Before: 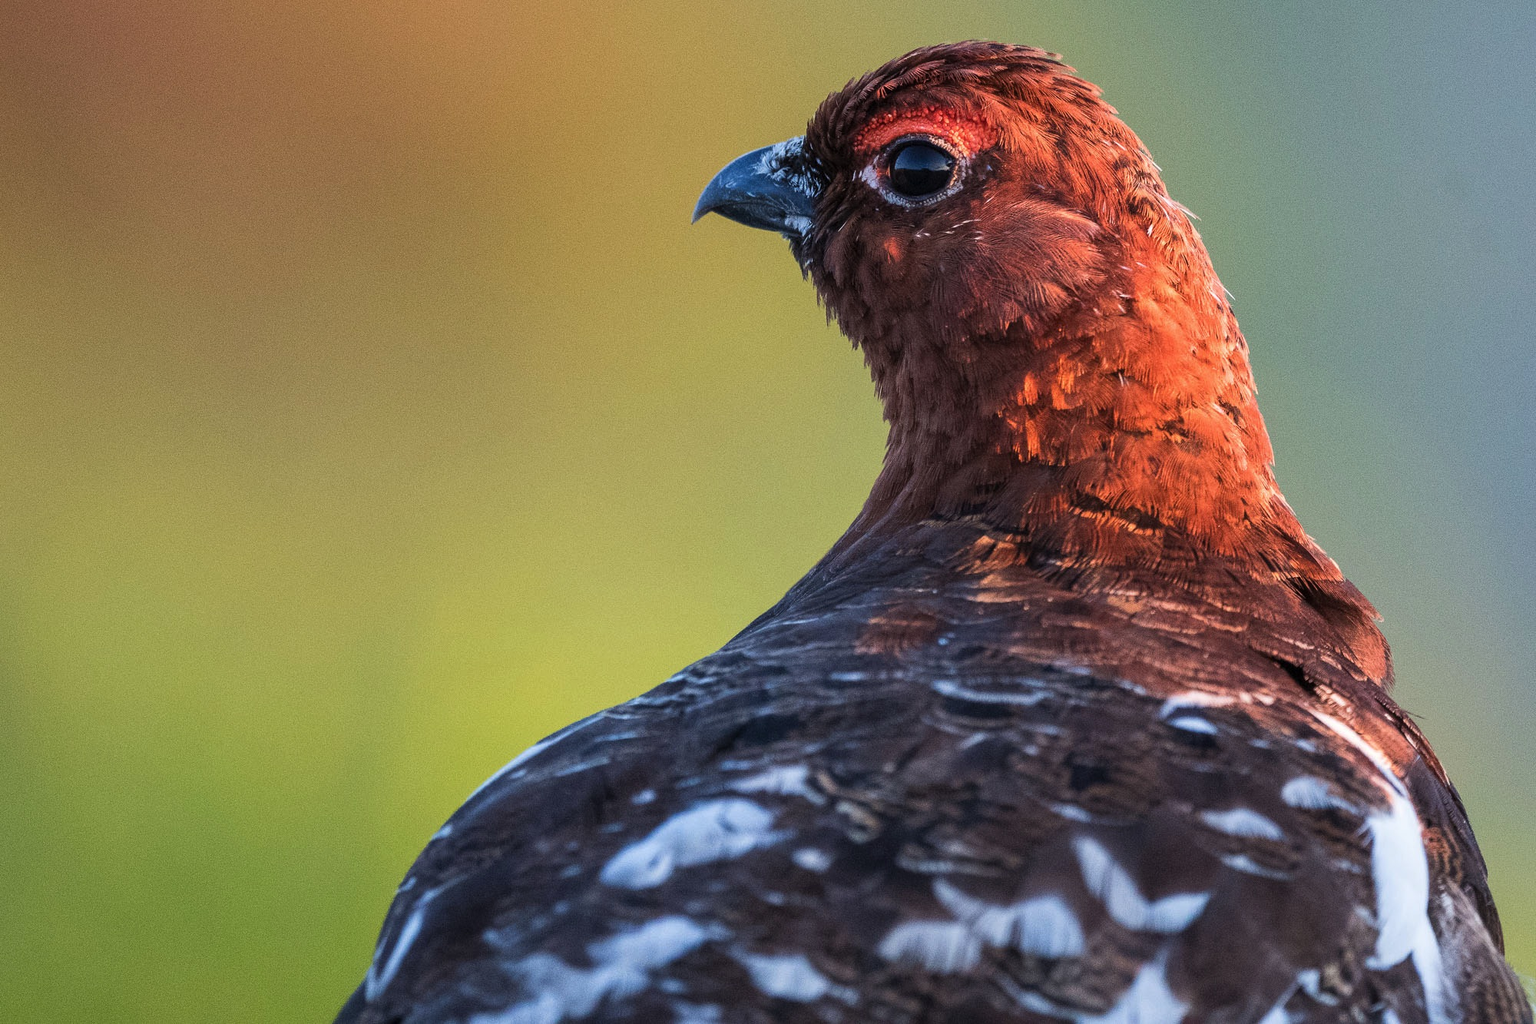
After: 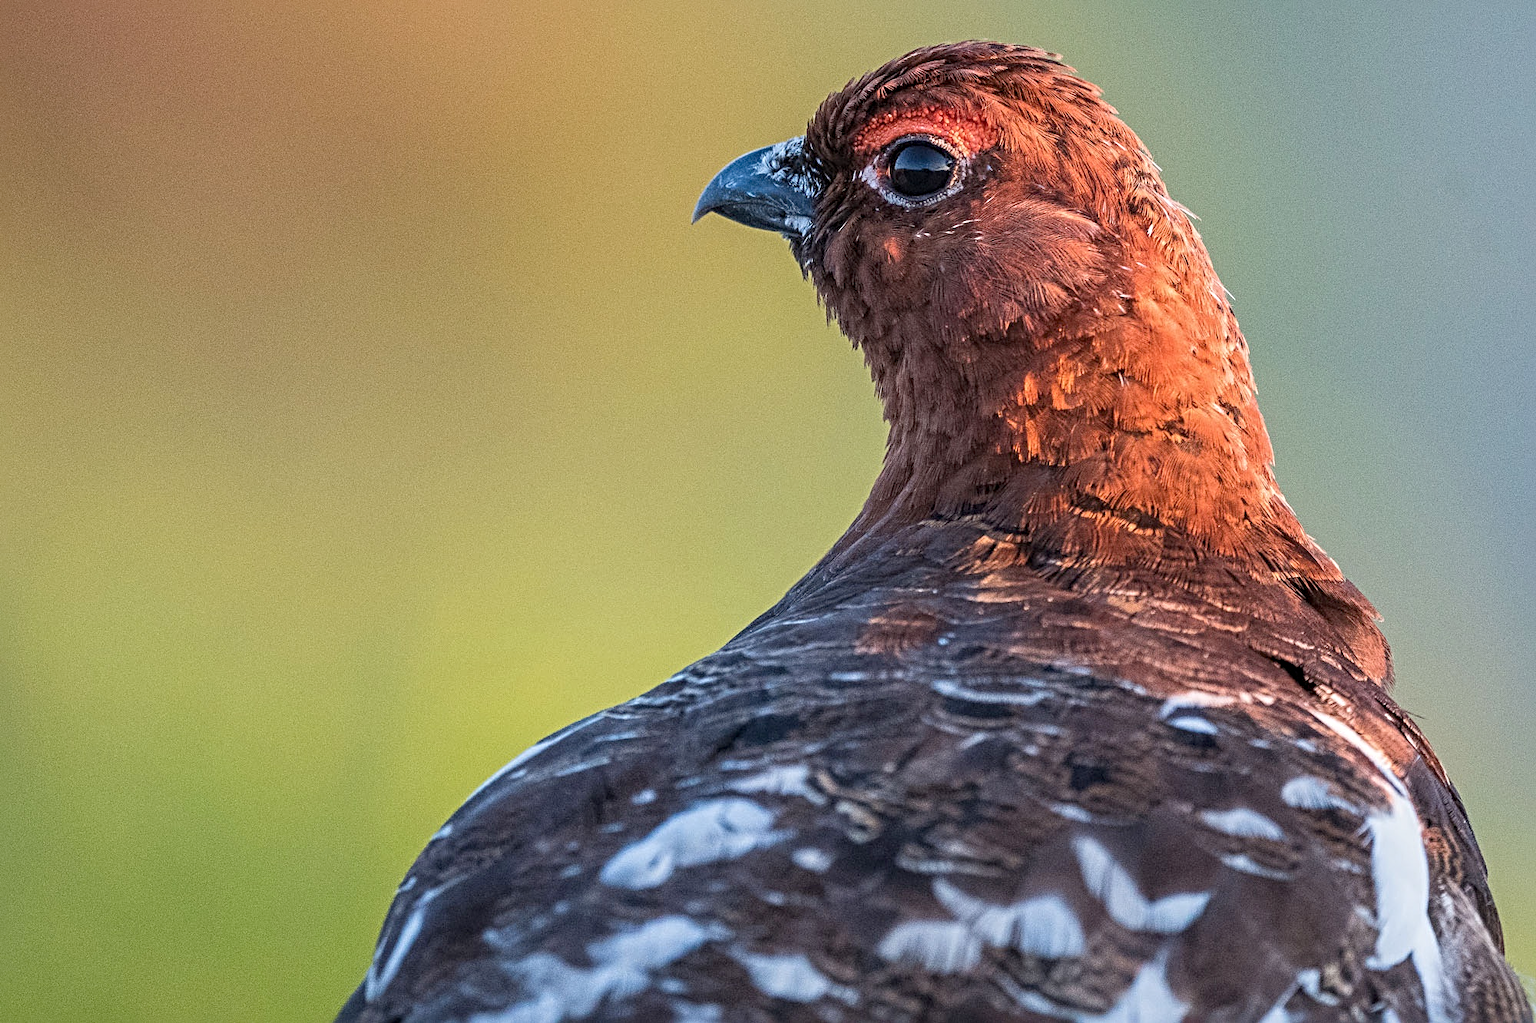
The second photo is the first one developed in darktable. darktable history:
sharpen: radius 4.883
local contrast: detail 110%
